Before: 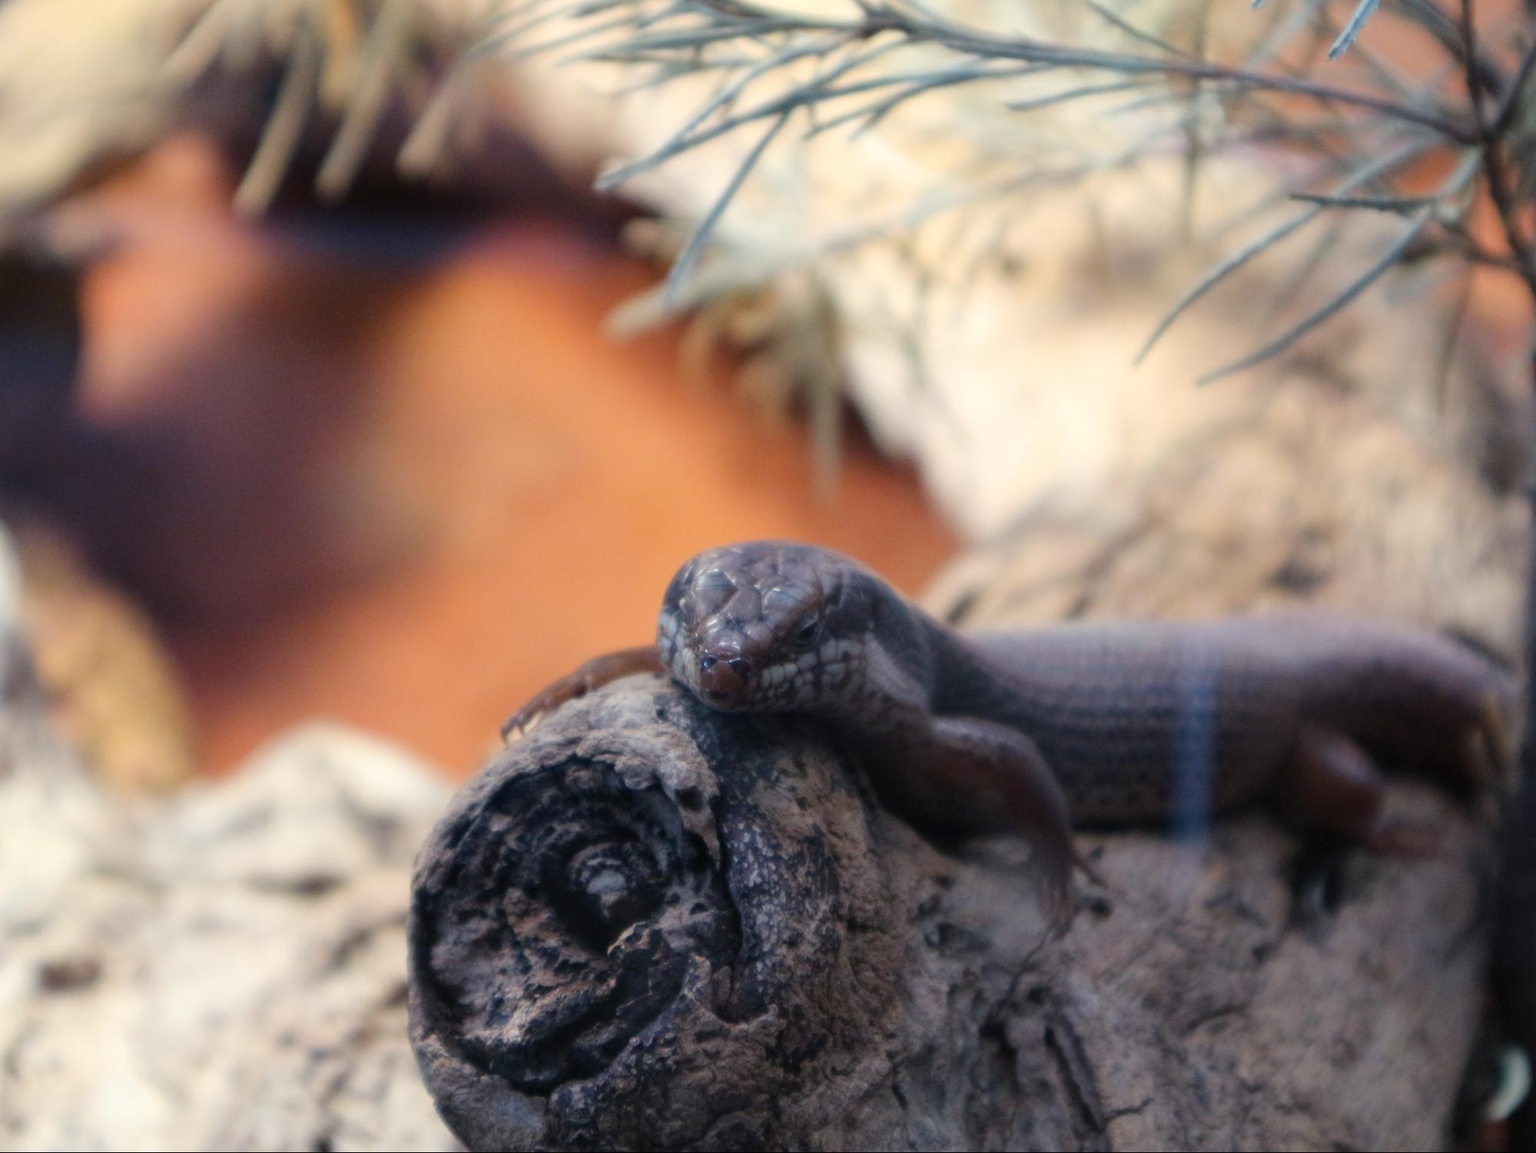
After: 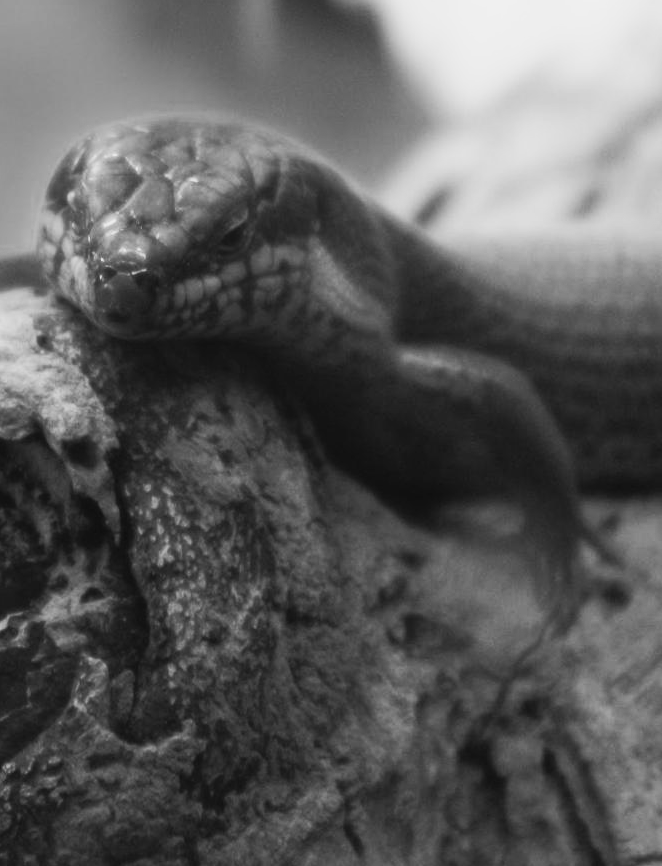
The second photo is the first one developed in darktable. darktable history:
color zones: curves: ch1 [(0, 0.523) (0.143, 0.545) (0.286, 0.52) (0.429, 0.506) (0.571, 0.503) (0.714, 0.503) (0.857, 0.508) (1, 0.523)]
monochrome: a -11.7, b 1.62, size 0.5, highlights 0.38
crop: left 40.878%, top 39.176%, right 25.993%, bottom 3.081%
tone curve: curves: ch0 [(0, 0.026) (0.172, 0.194) (0.398, 0.437) (0.469, 0.544) (0.612, 0.741) (0.845, 0.926) (1, 0.968)]; ch1 [(0, 0) (0.437, 0.453) (0.472, 0.467) (0.502, 0.502) (0.531, 0.537) (0.574, 0.583) (0.617, 0.64) (0.699, 0.749) (0.859, 0.919) (1, 1)]; ch2 [(0, 0) (0.33, 0.301) (0.421, 0.443) (0.476, 0.502) (0.511, 0.504) (0.553, 0.55) (0.595, 0.586) (0.664, 0.664) (1, 1)], color space Lab, independent channels, preserve colors none
